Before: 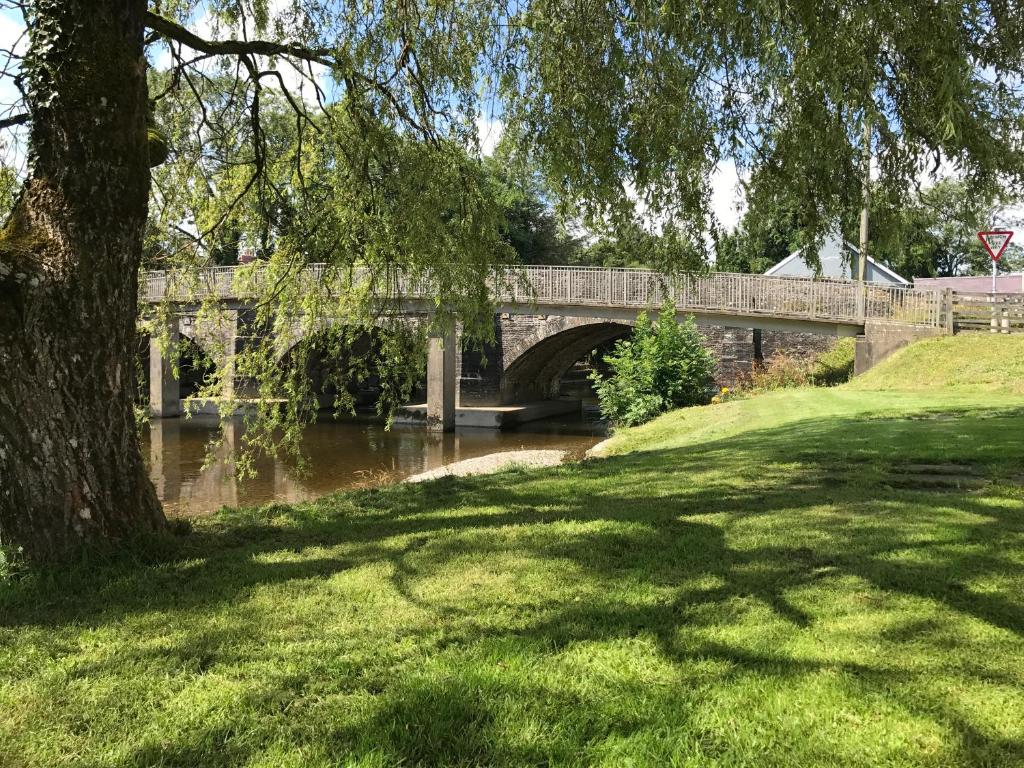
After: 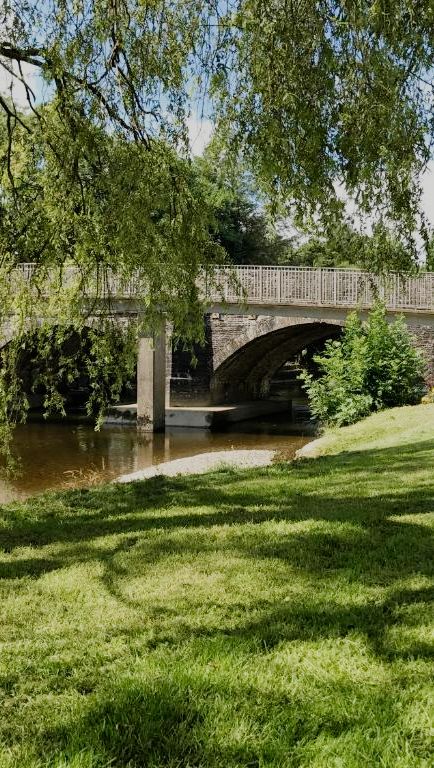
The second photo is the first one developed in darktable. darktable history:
crop: left 28.365%, right 29.19%
filmic rgb: black relative exposure -7.65 EV, white relative exposure 4.56 EV, hardness 3.61, add noise in highlights 0.001, preserve chrominance no, color science v3 (2019), use custom middle-gray values true, contrast in highlights soft
tone equalizer: on, module defaults
velvia: strength 15.34%
exposure: compensate highlight preservation false
